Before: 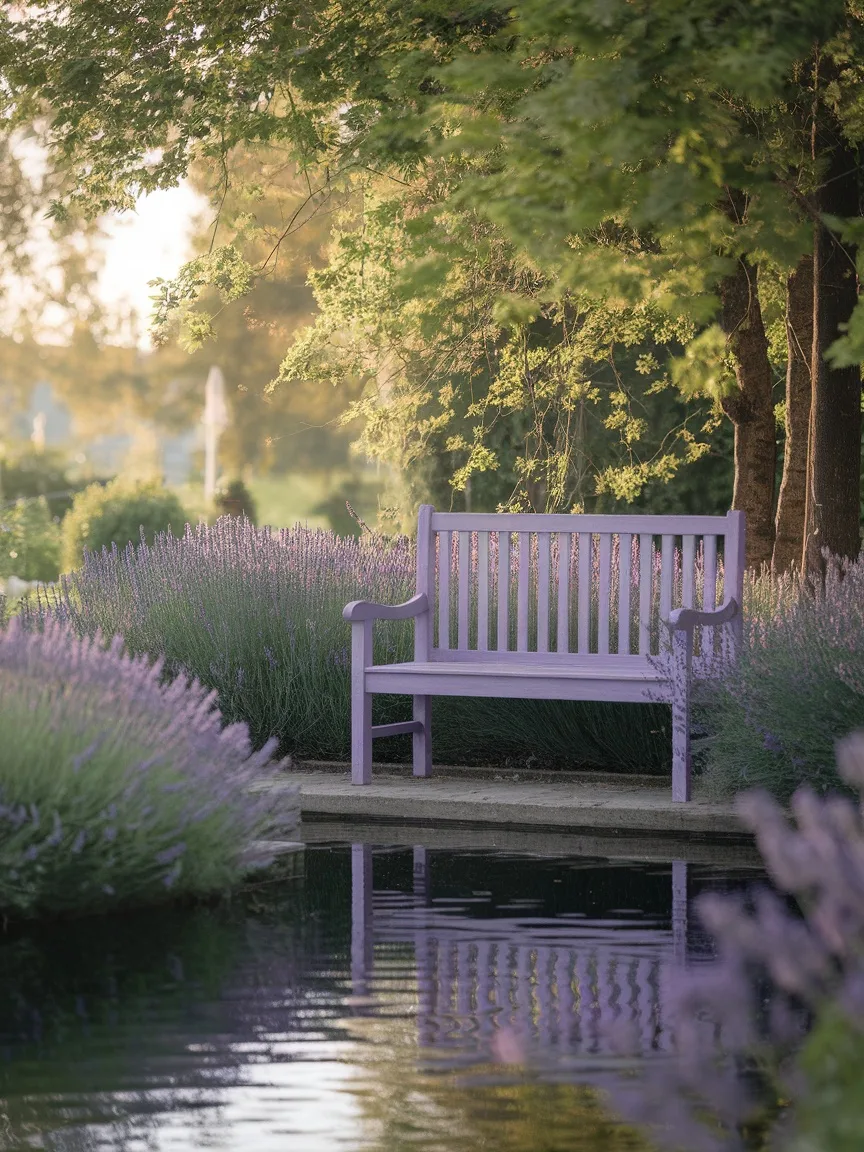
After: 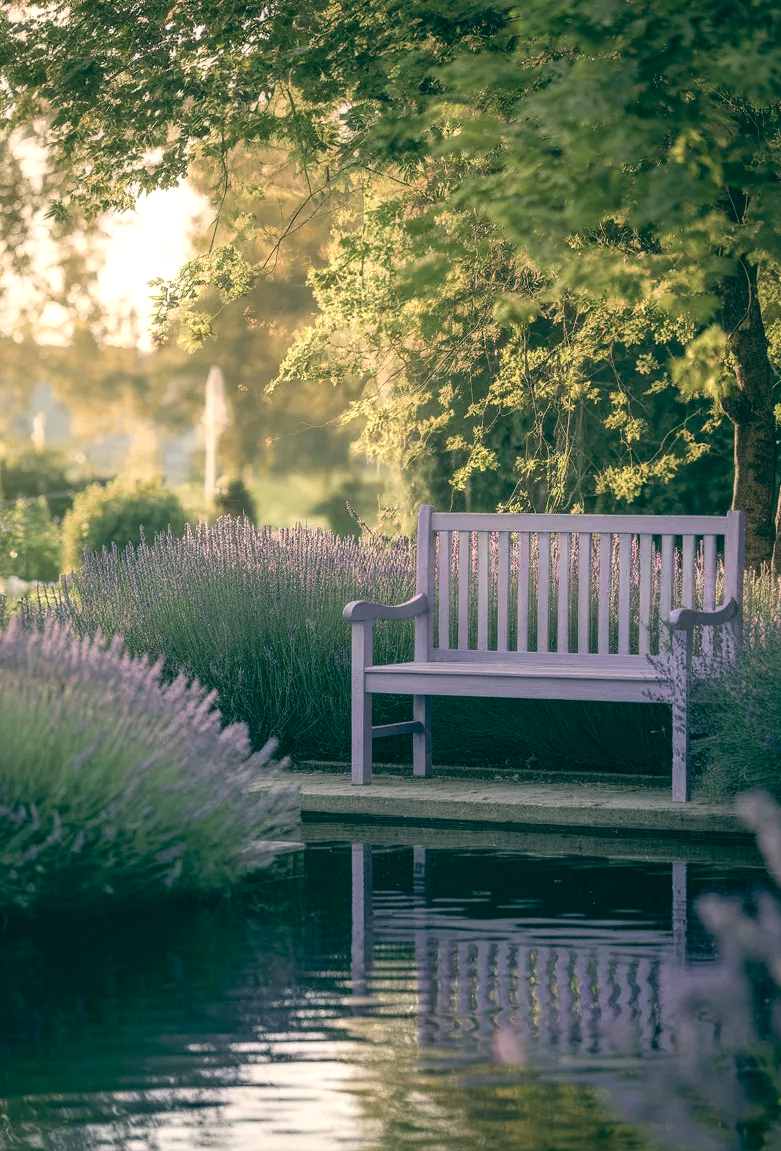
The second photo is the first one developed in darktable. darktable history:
crop: right 9.509%, bottom 0.031%
local contrast: detail 130%
color balance: lift [1.005, 0.99, 1.007, 1.01], gamma [1, 0.979, 1.011, 1.021], gain [0.923, 1.098, 1.025, 0.902], input saturation 90.45%, contrast 7.73%, output saturation 105.91%
